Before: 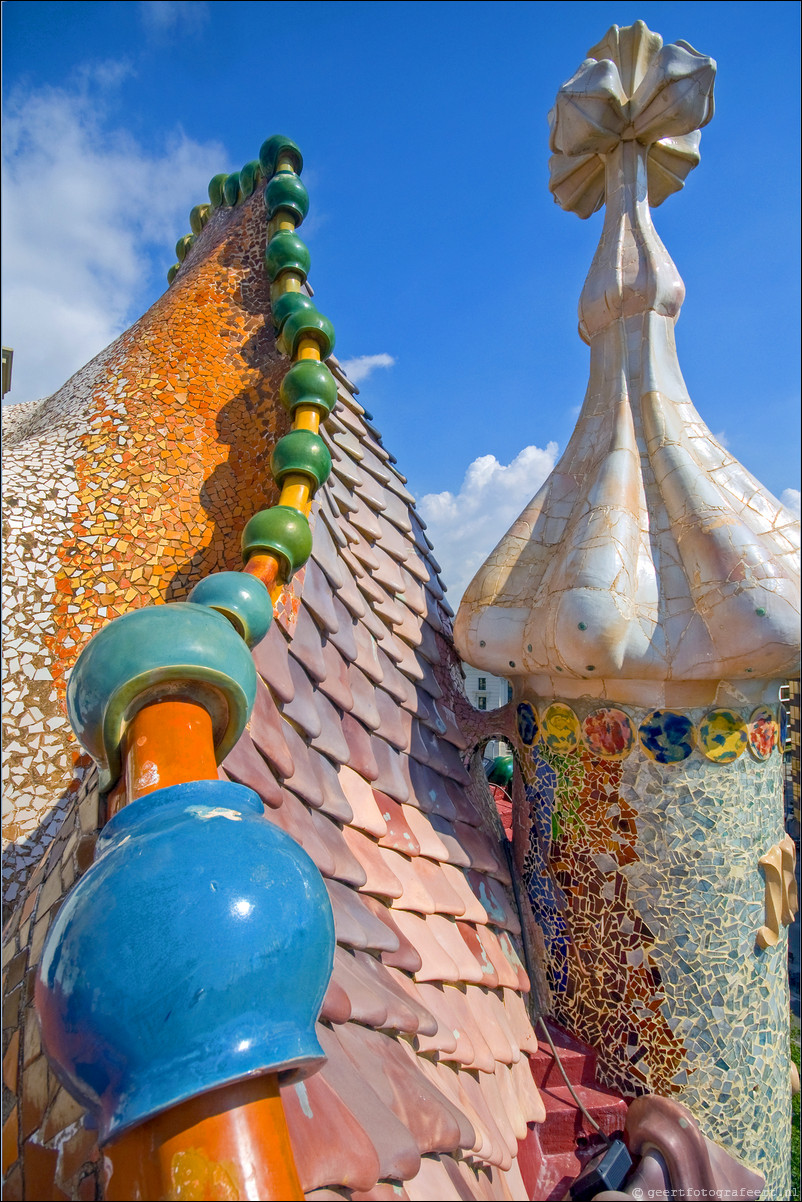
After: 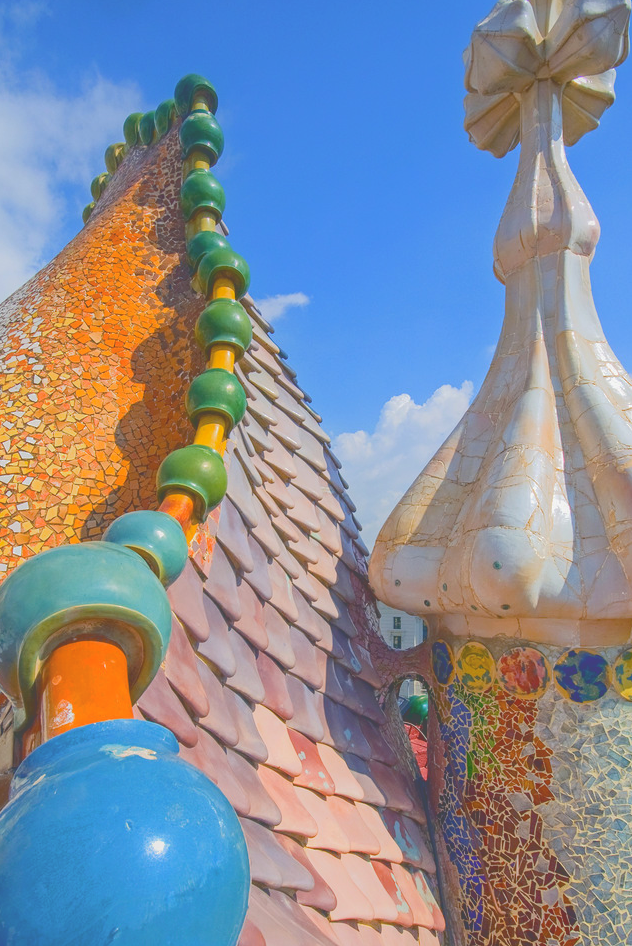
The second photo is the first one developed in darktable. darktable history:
crop and rotate: left 10.715%, top 5.08%, right 10.469%, bottom 16.136%
contrast equalizer: octaves 7, y [[0.5, 0.488, 0.462, 0.461, 0.491, 0.5], [0.5 ×6], [0.5 ×6], [0 ×6], [0 ×6]]
exposure: compensate highlight preservation false
tone curve: curves: ch0 [(0, 0) (0.003, 0.277) (0.011, 0.277) (0.025, 0.279) (0.044, 0.282) (0.069, 0.286) (0.1, 0.289) (0.136, 0.294) (0.177, 0.318) (0.224, 0.345) (0.277, 0.379) (0.335, 0.425) (0.399, 0.481) (0.468, 0.542) (0.543, 0.594) (0.623, 0.662) (0.709, 0.731) (0.801, 0.792) (0.898, 0.851) (1, 1)], color space Lab, independent channels, preserve colors none
